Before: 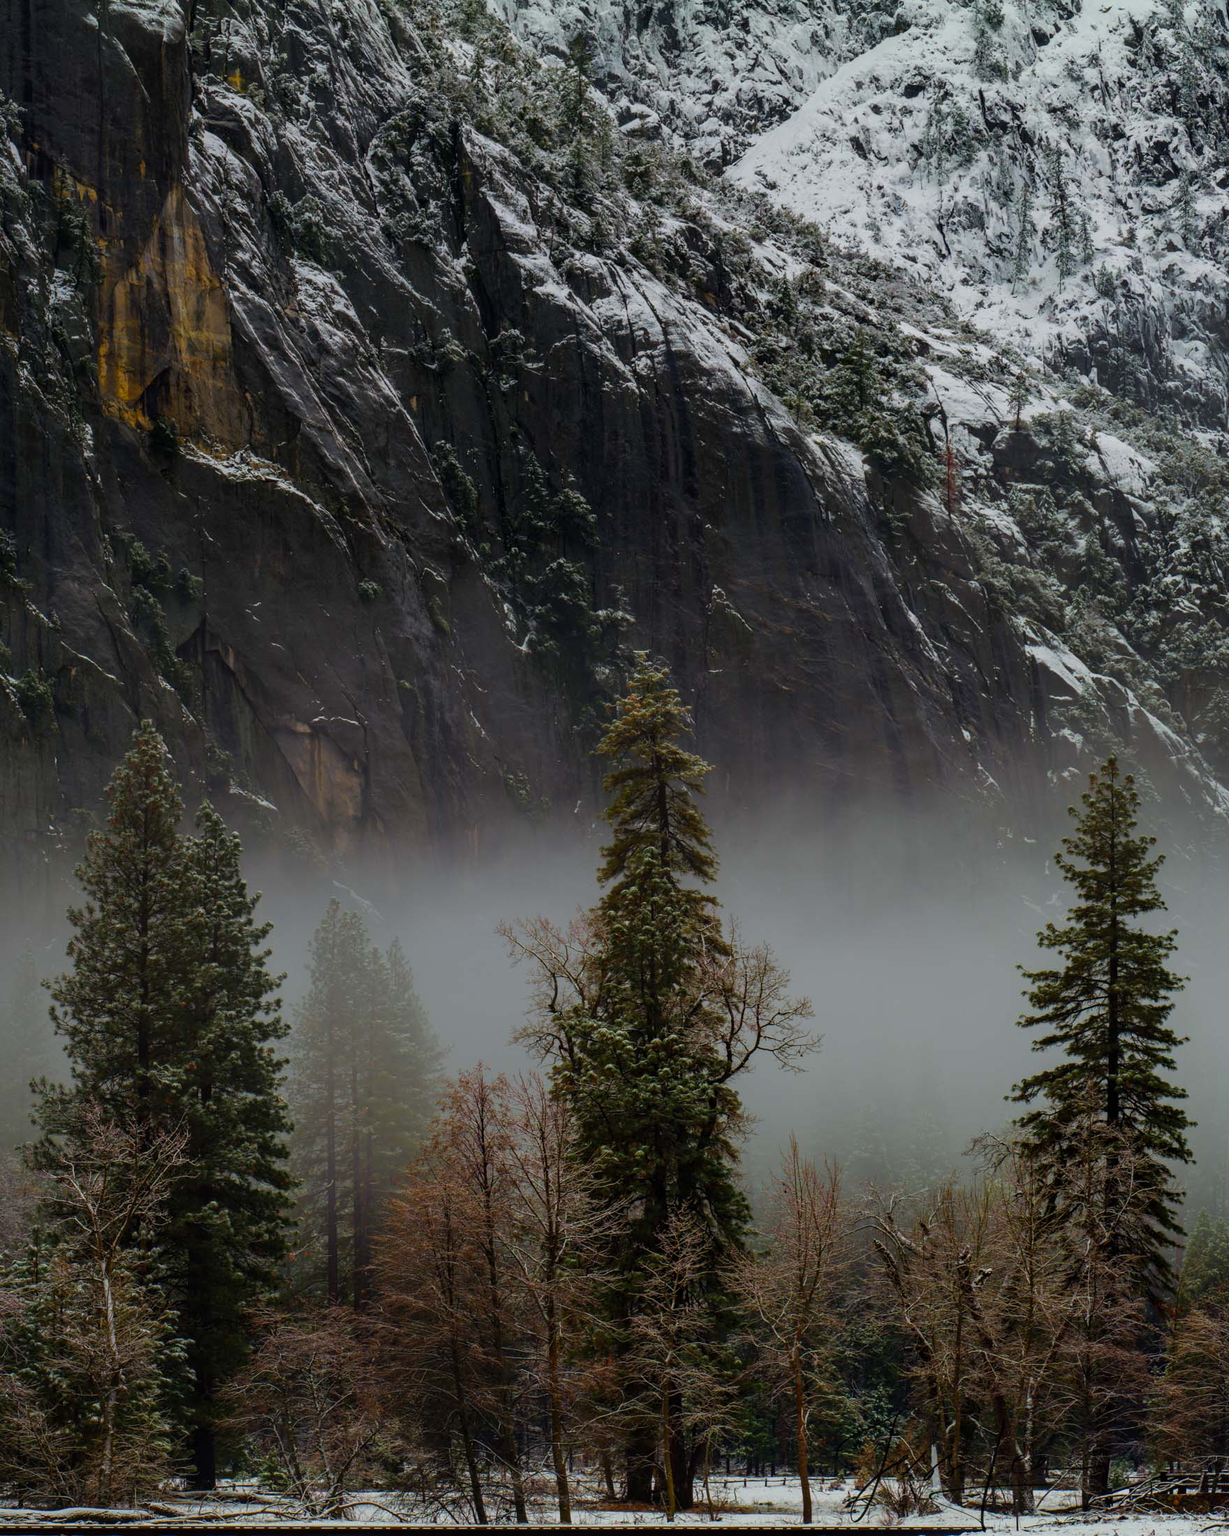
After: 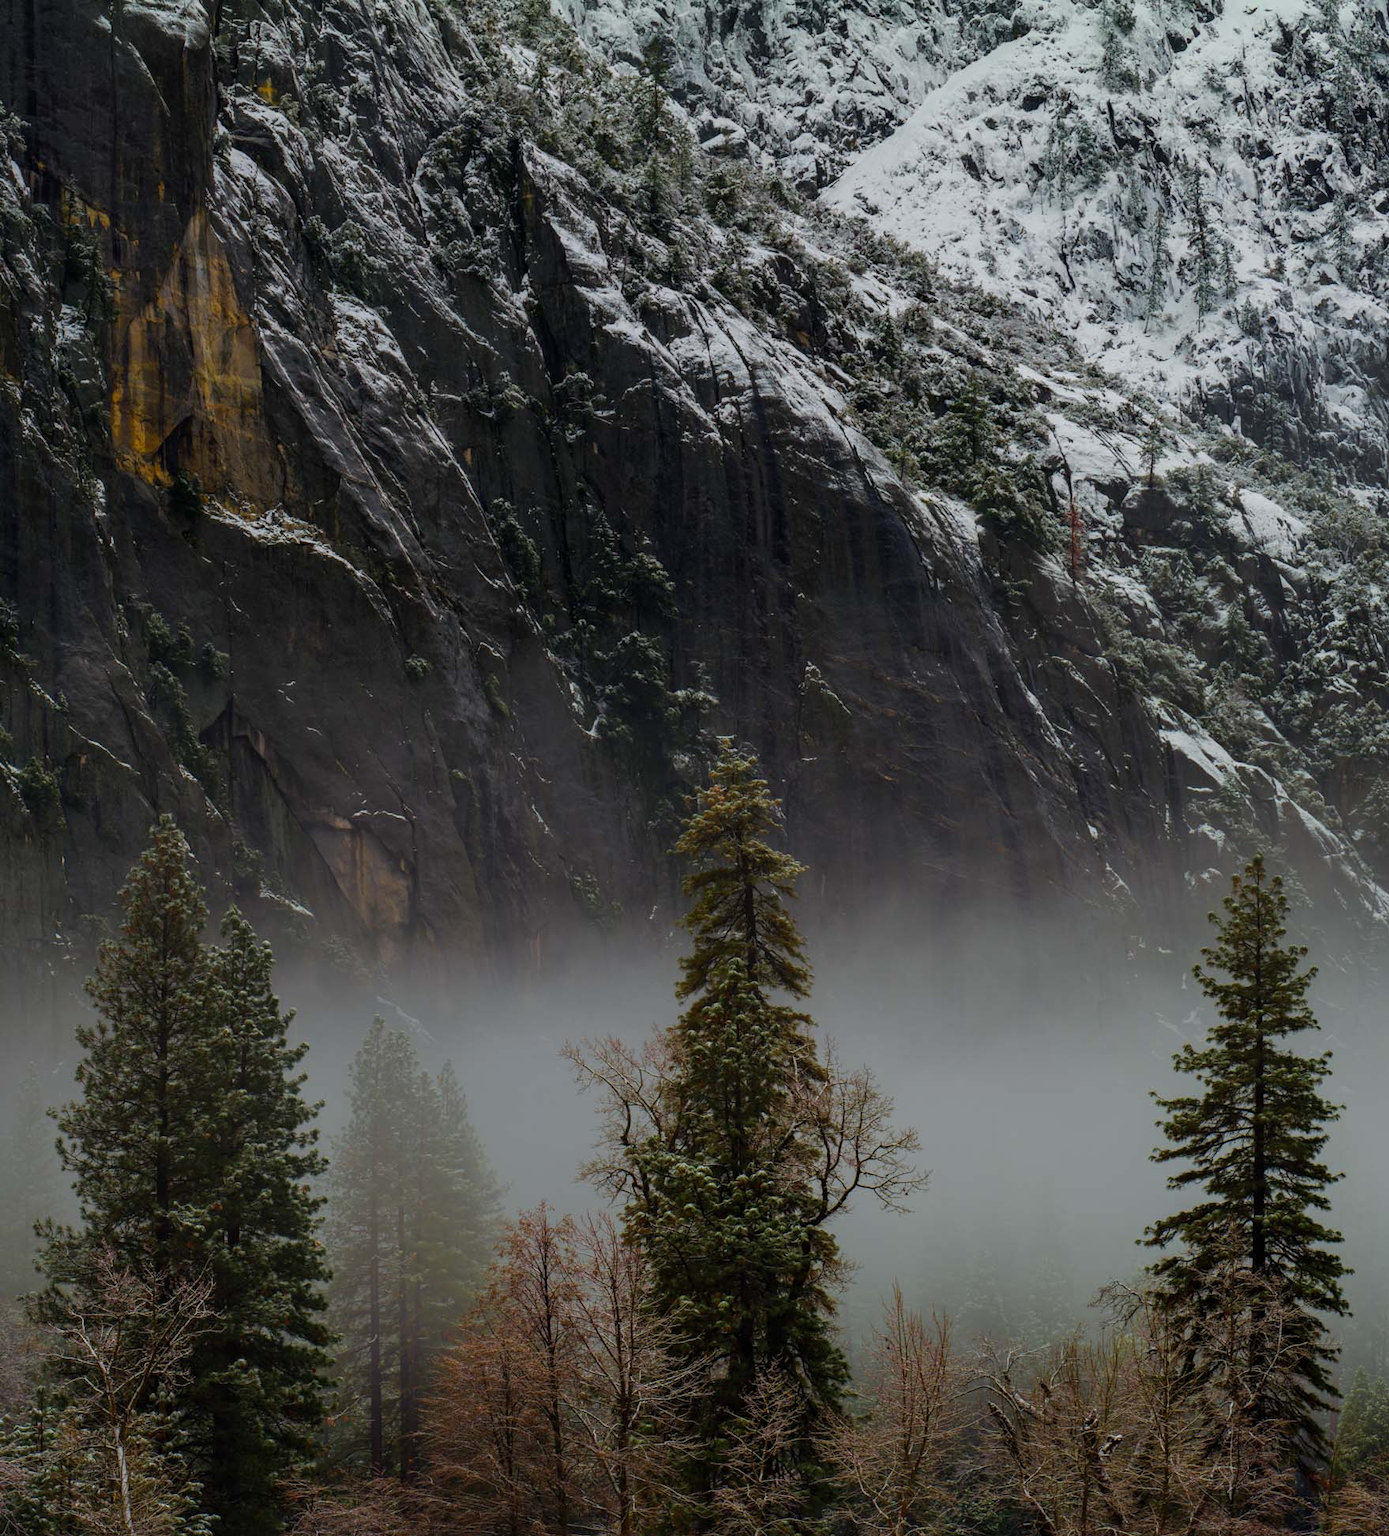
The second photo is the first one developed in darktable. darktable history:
crop and rotate: top 0%, bottom 11.55%
